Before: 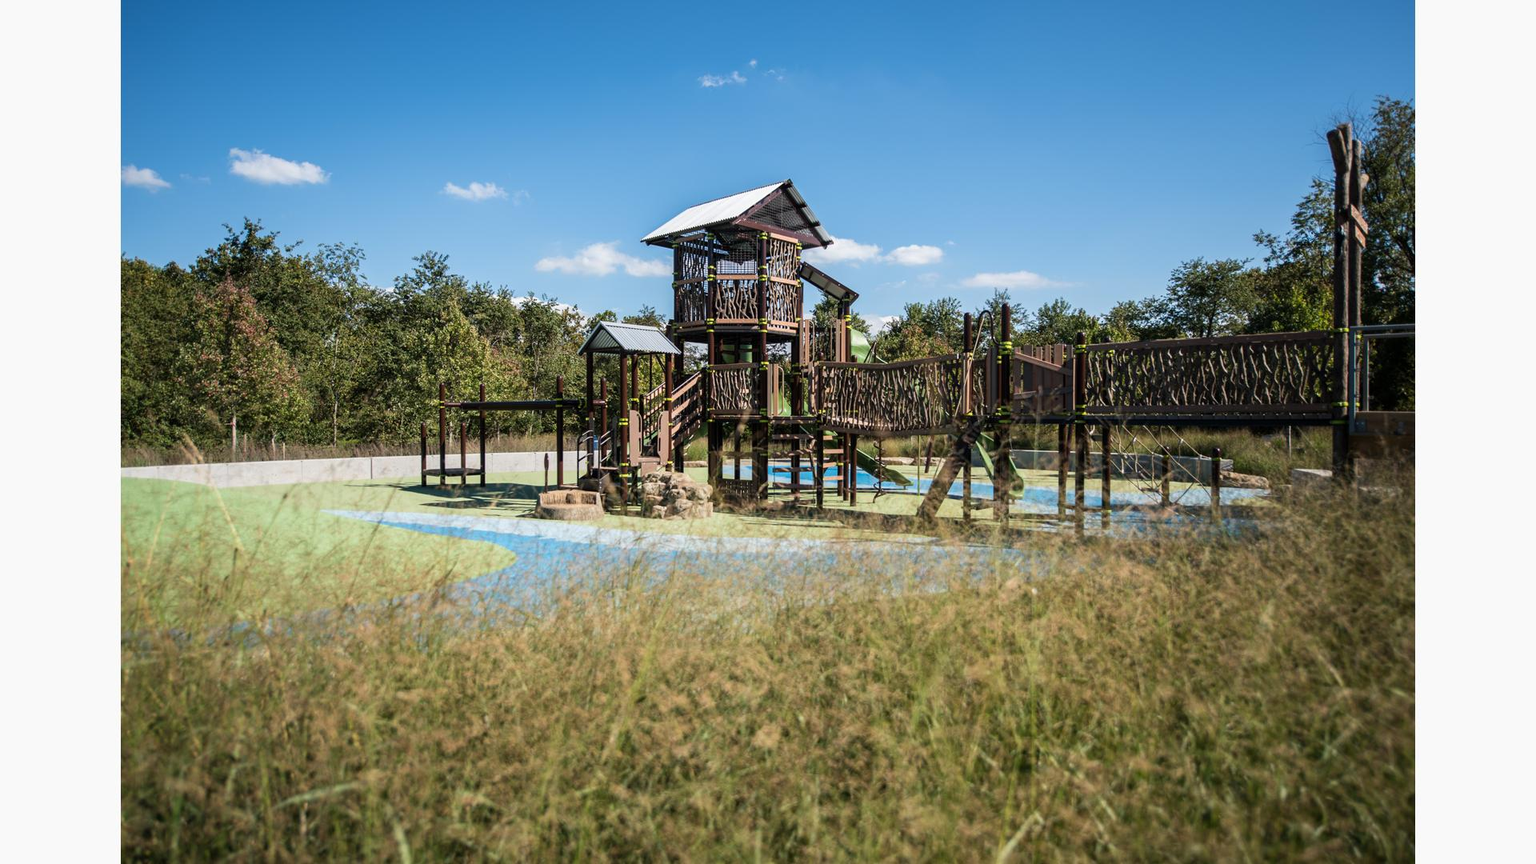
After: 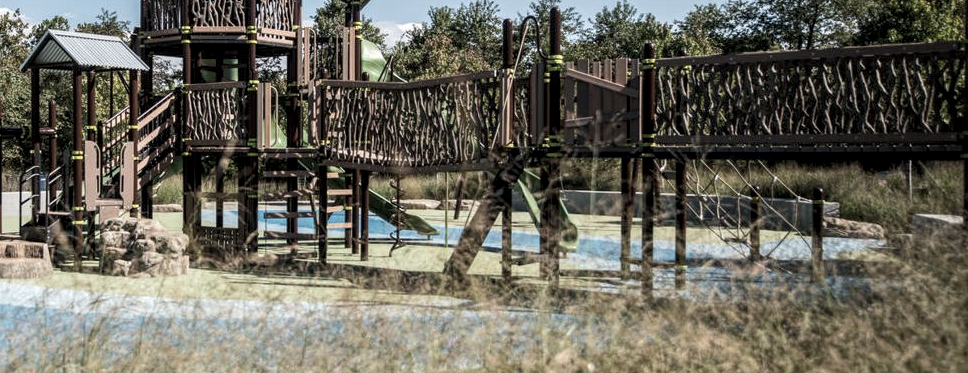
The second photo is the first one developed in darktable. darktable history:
local contrast: highlights 98%, shadows 90%, detail 160%, midtone range 0.2
contrast brightness saturation: contrast 0.099, saturation -0.377
crop: left 36.566%, top 34.504%, right 12.978%, bottom 30.939%
